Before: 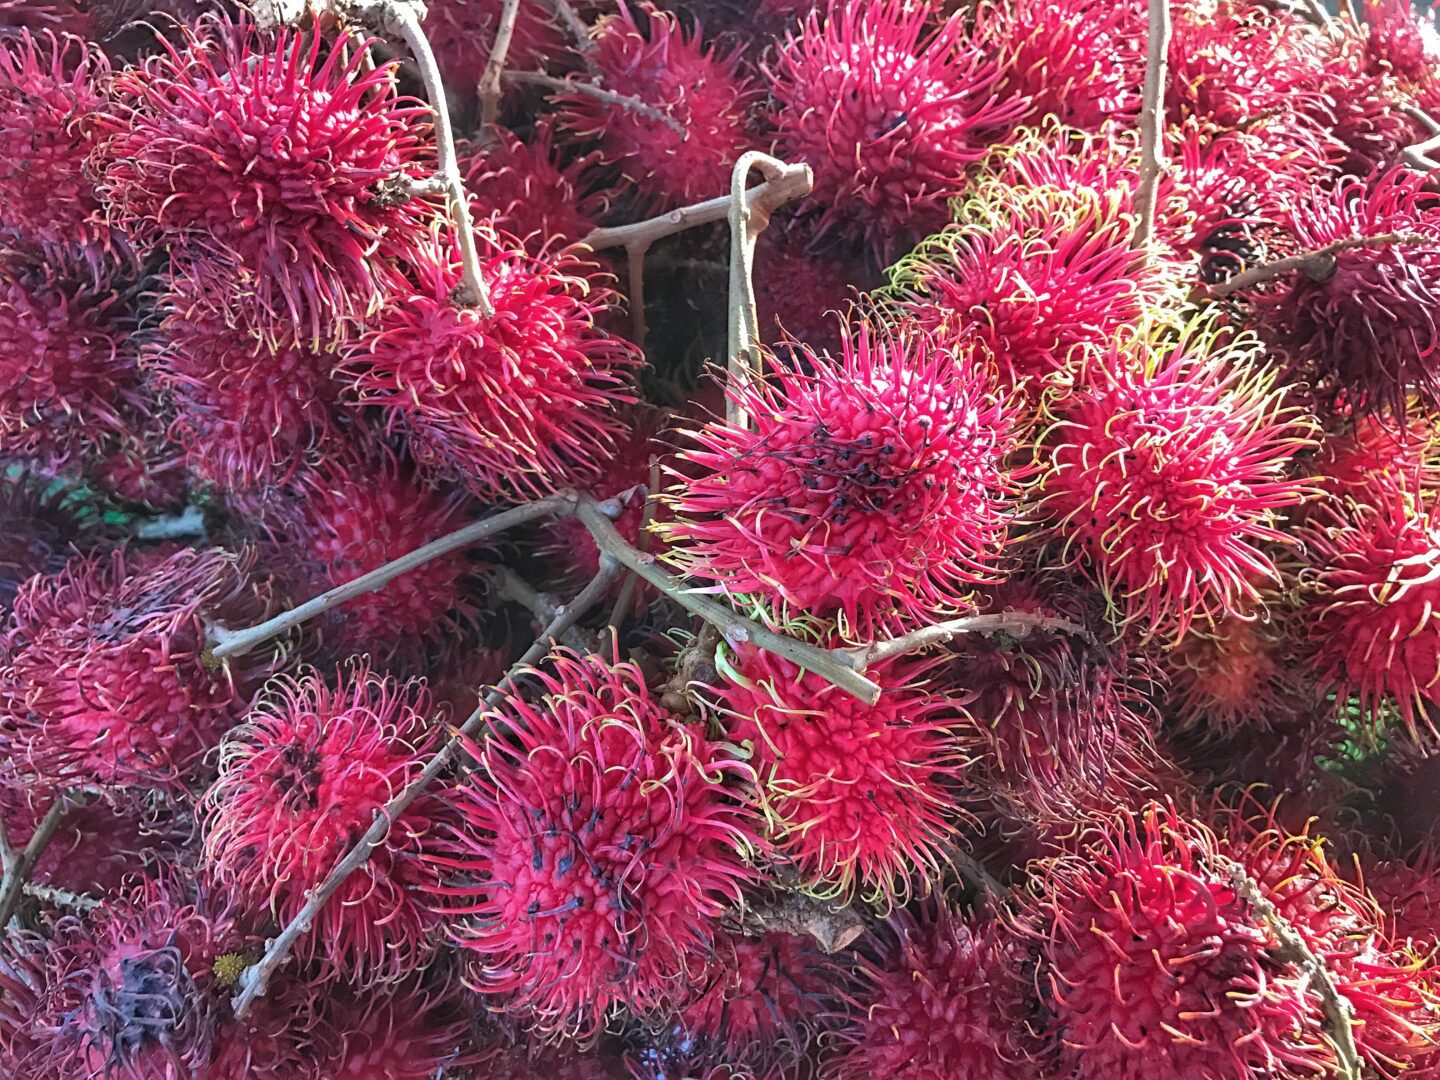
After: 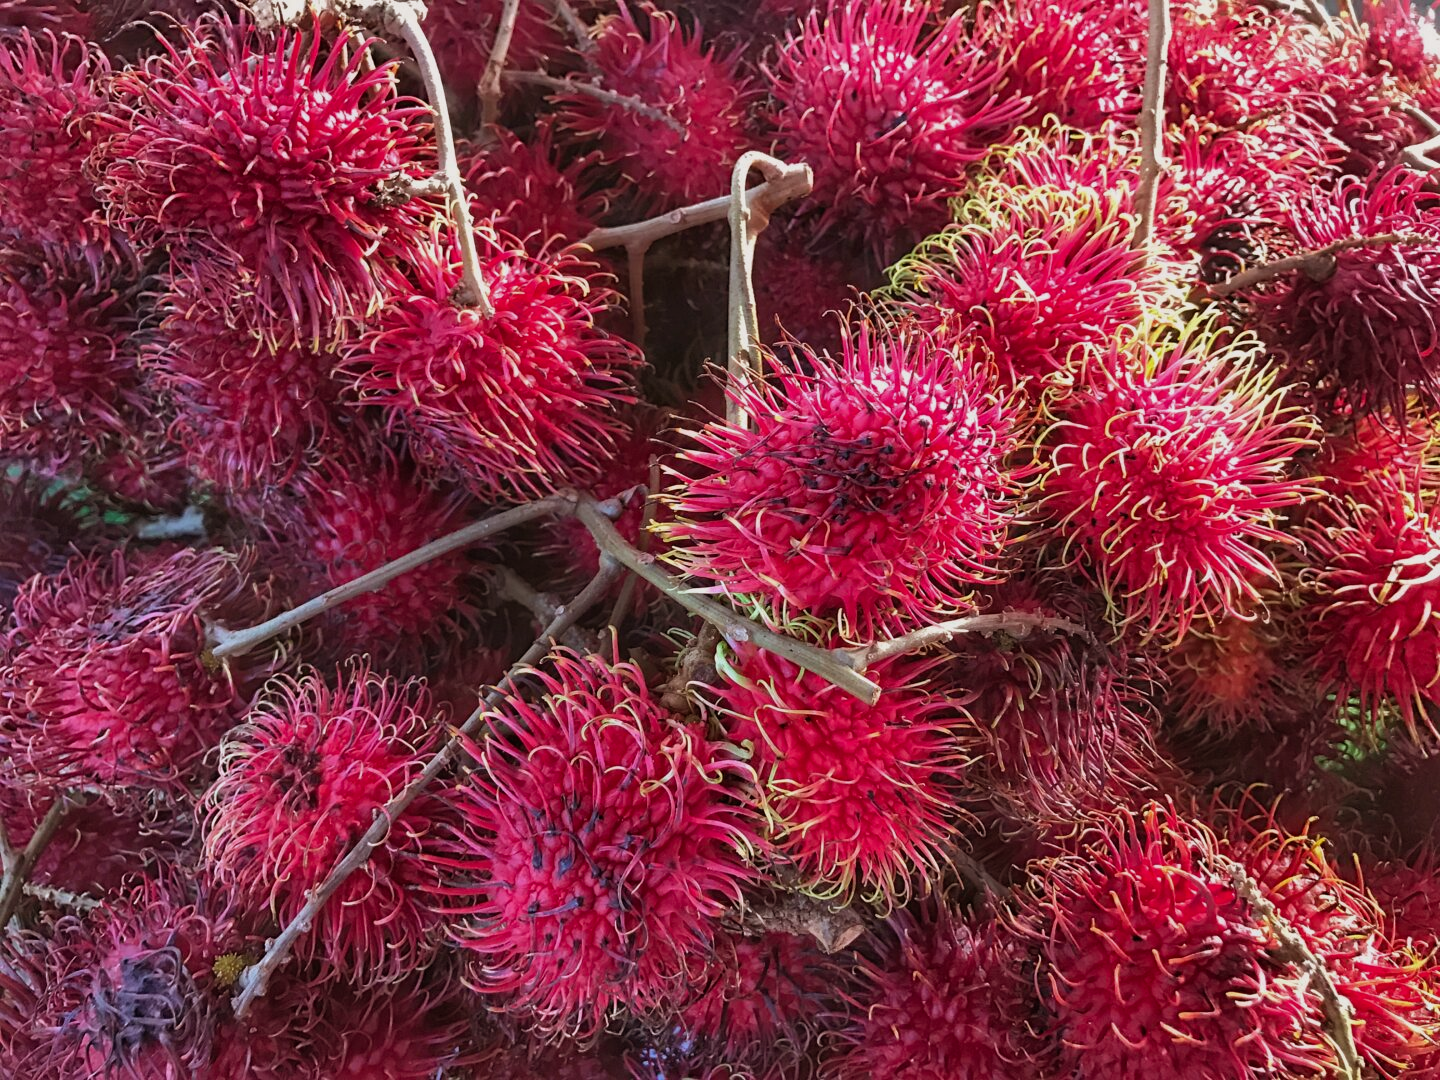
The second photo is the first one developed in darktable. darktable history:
exposure: exposure -0.293 EV, compensate highlight preservation false
rgb levels: mode RGB, independent channels, levels [[0, 0.5, 1], [0, 0.521, 1], [0, 0.536, 1]]
